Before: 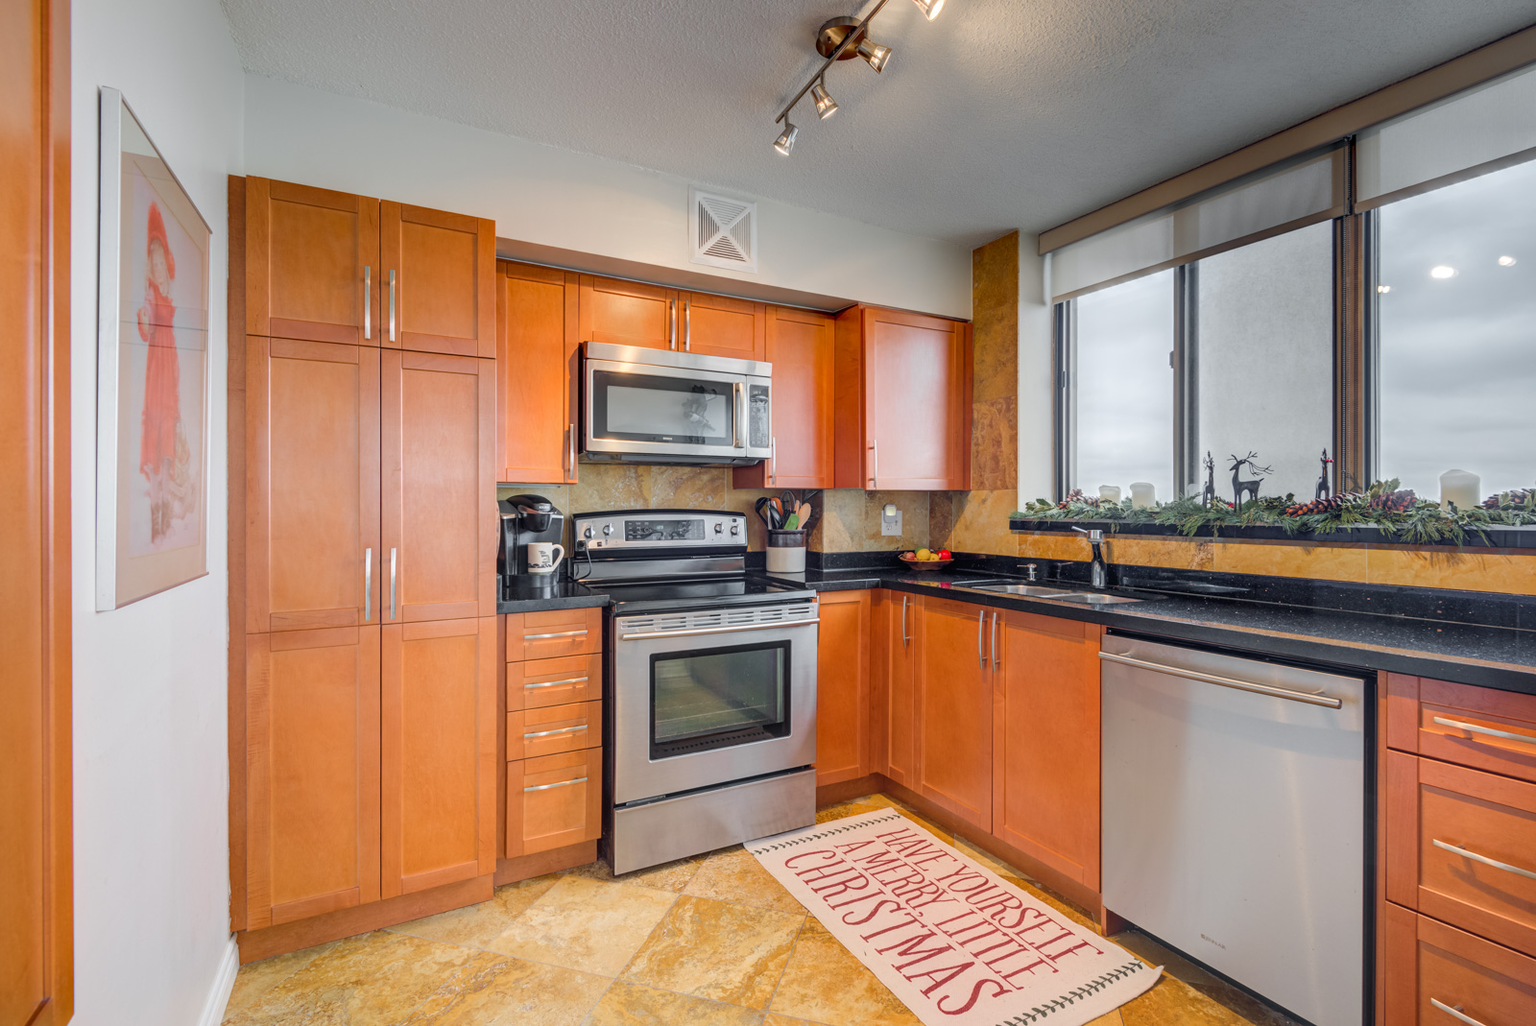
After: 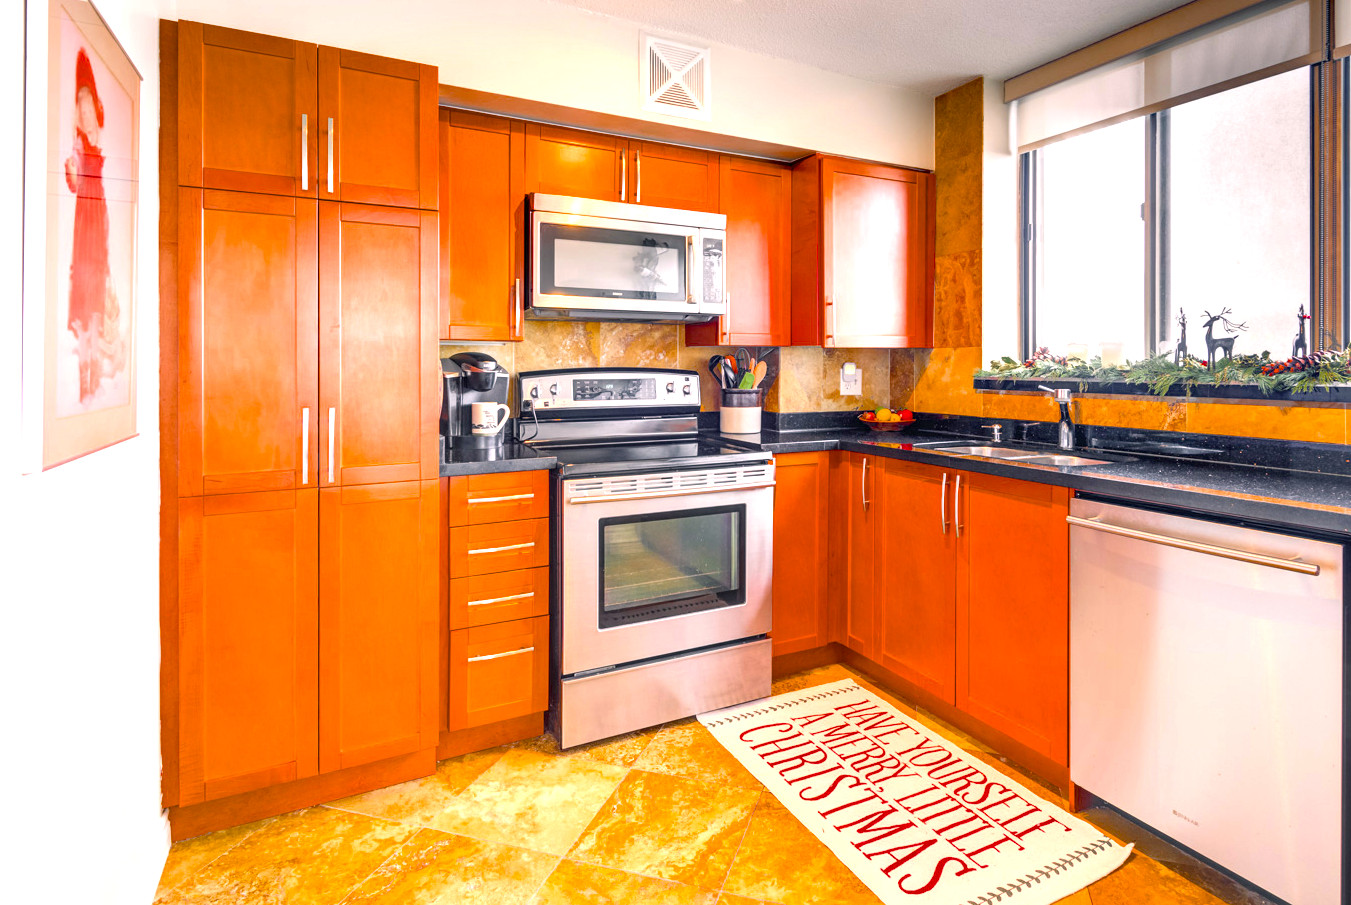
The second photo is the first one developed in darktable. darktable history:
crop and rotate: left 4.898%, top 15.297%, right 10.648%
exposure: black level correction 0, exposure 1.197 EV, compensate highlight preservation false
color balance rgb: highlights gain › chroma 2.486%, highlights gain › hue 38.34°, perceptual saturation grading › global saturation 30.56%, saturation formula JzAzBz (2021)
